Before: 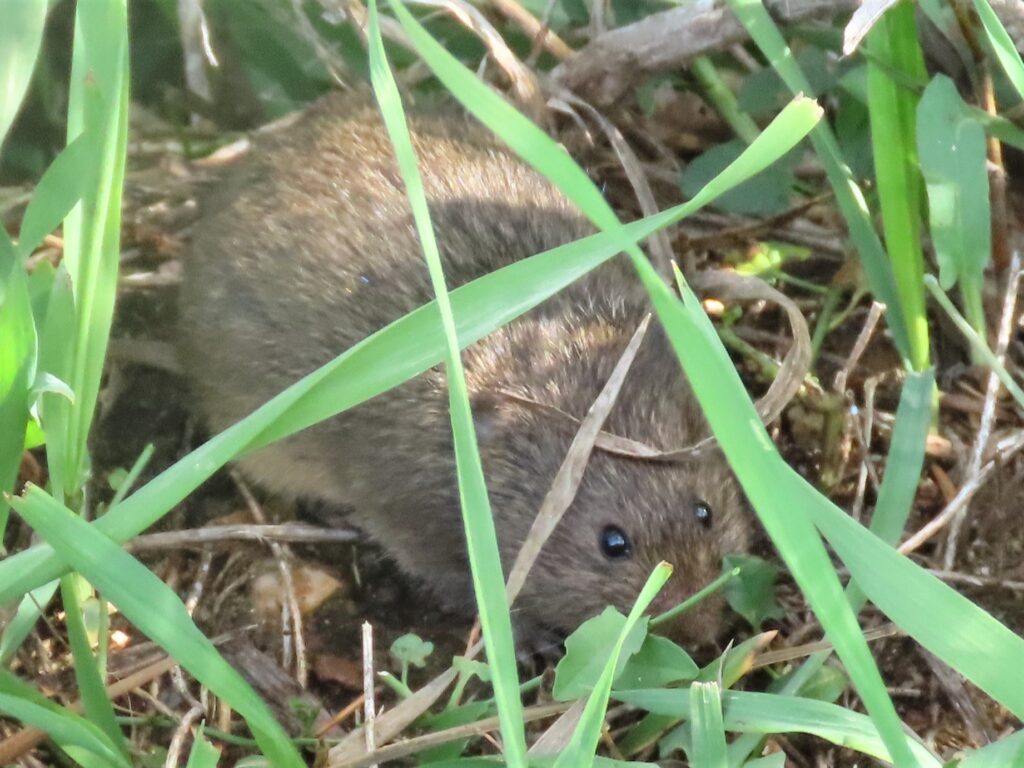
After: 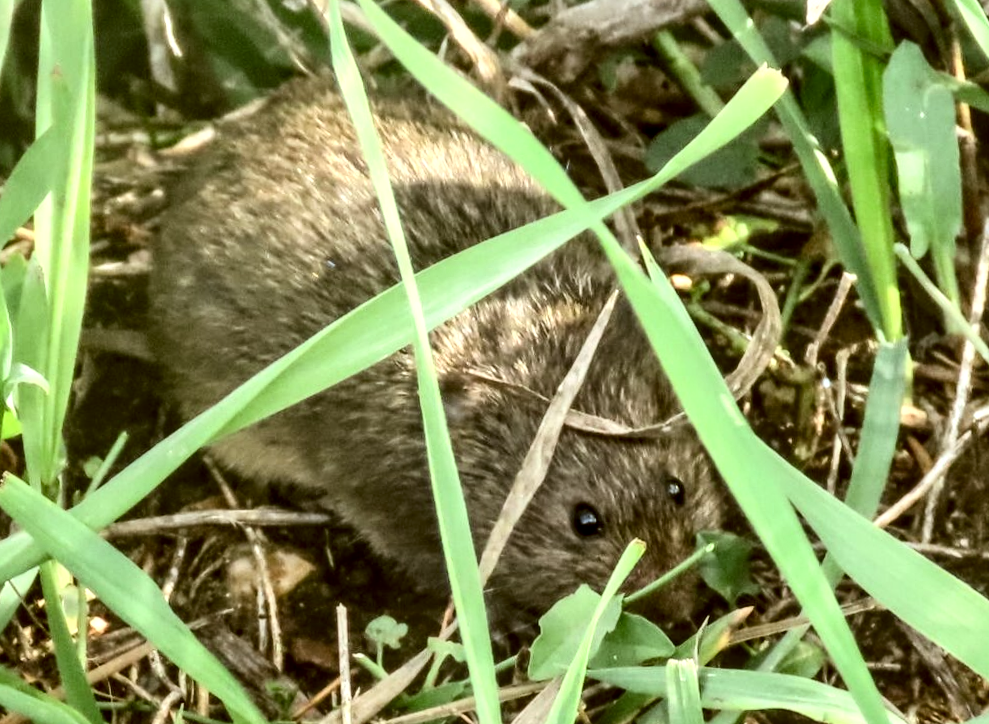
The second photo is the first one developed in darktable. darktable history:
rotate and perspective: rotation -1.32°, lens shift (horizontal) -0.031, crop left 0.015, crop right 0.985, crop top 0.047, crop bottom 0.982
contrast brightness saturation: contrast 0.28
exposure: black level correction -0.014, exposure -0.193 EV, compensate highlight preservation false
crop: left 1.743%, right 0.268%, bottom 2.011%
local contrast: highlights 60%, shadows 60%, detail 160%
color correction: highlights a* -1.43, highlights b* 10.12, shadows a* 0.395, shadows b* 19.35
